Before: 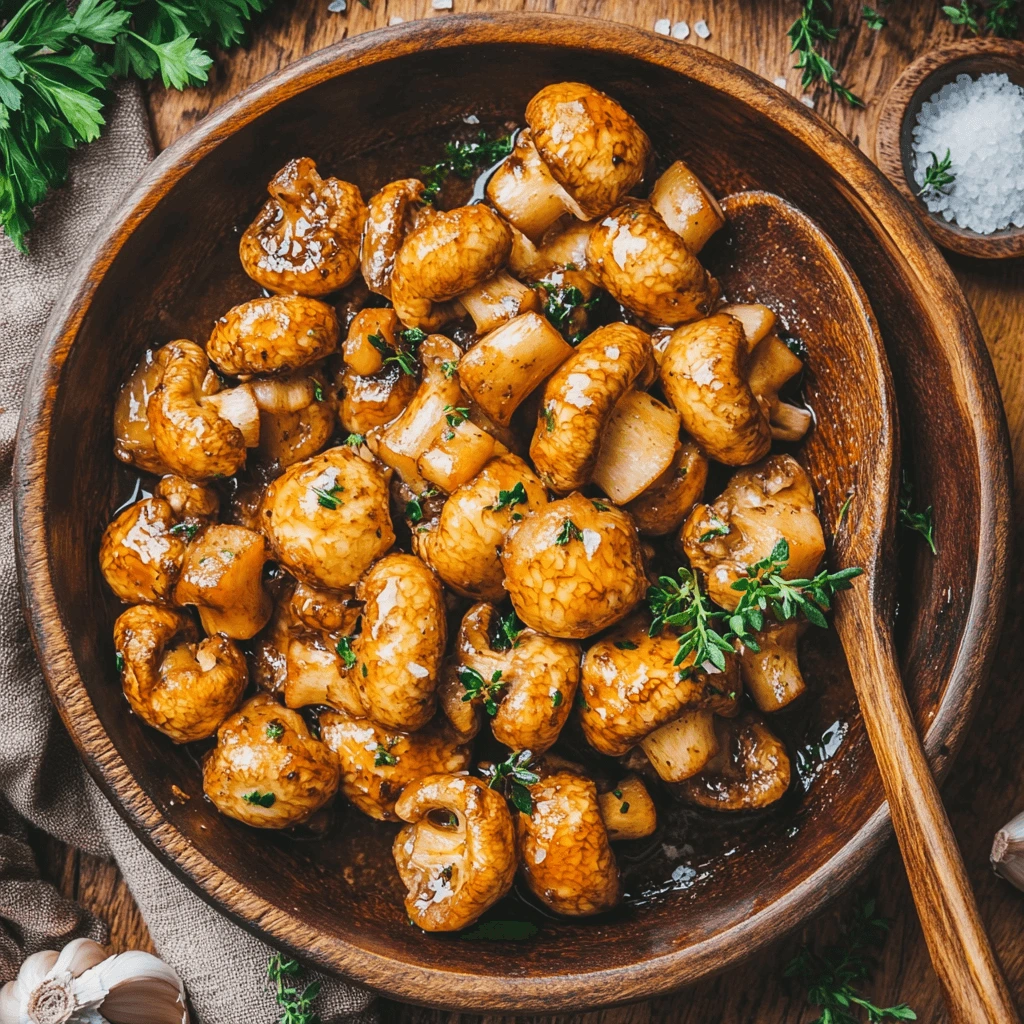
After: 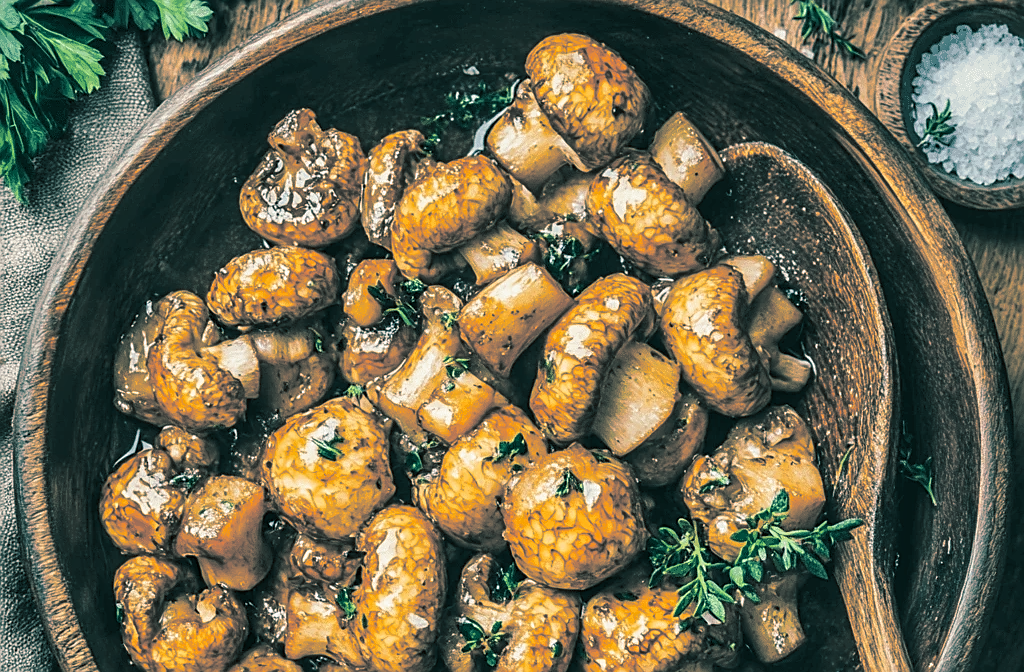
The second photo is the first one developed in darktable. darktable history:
exposure: exposure 0.014 EV, compensate highlight preservation false
color correction: highlights a* -2.68, highlights b* 2.57
sharpen: on, module defaults
local contrast: detail 130%
crop and rotate: top 4.848%, bottom 29.503%
split-toning: shadows › hue 186.43°, highlights › hue 49.29°, compress 30.29%
